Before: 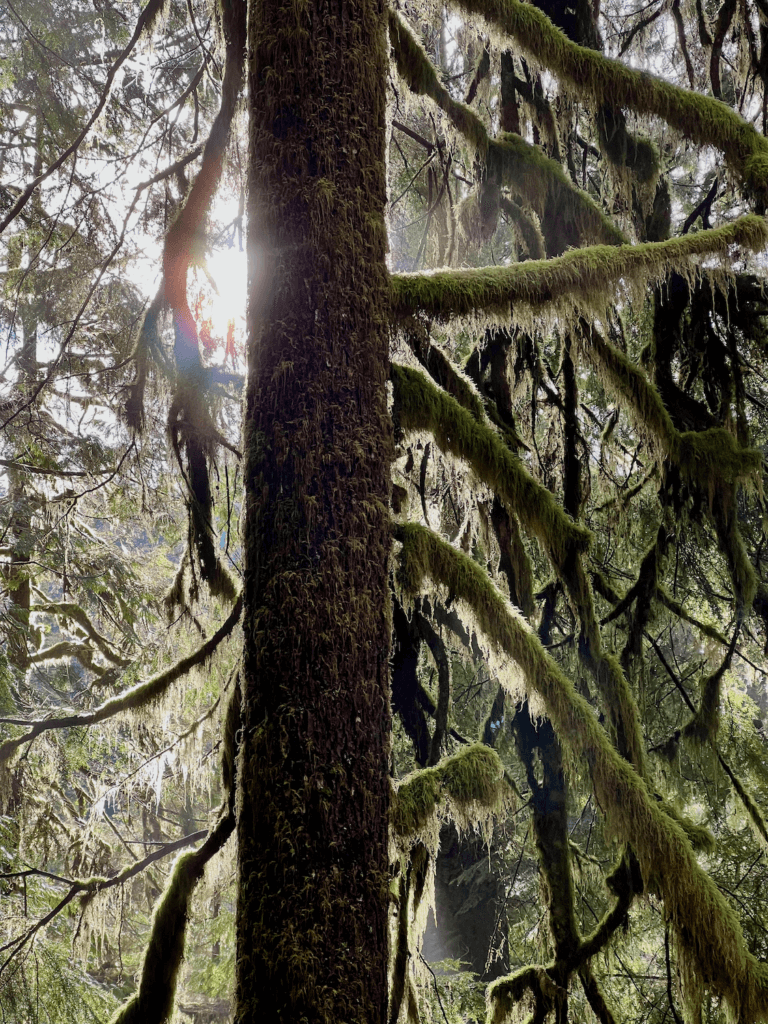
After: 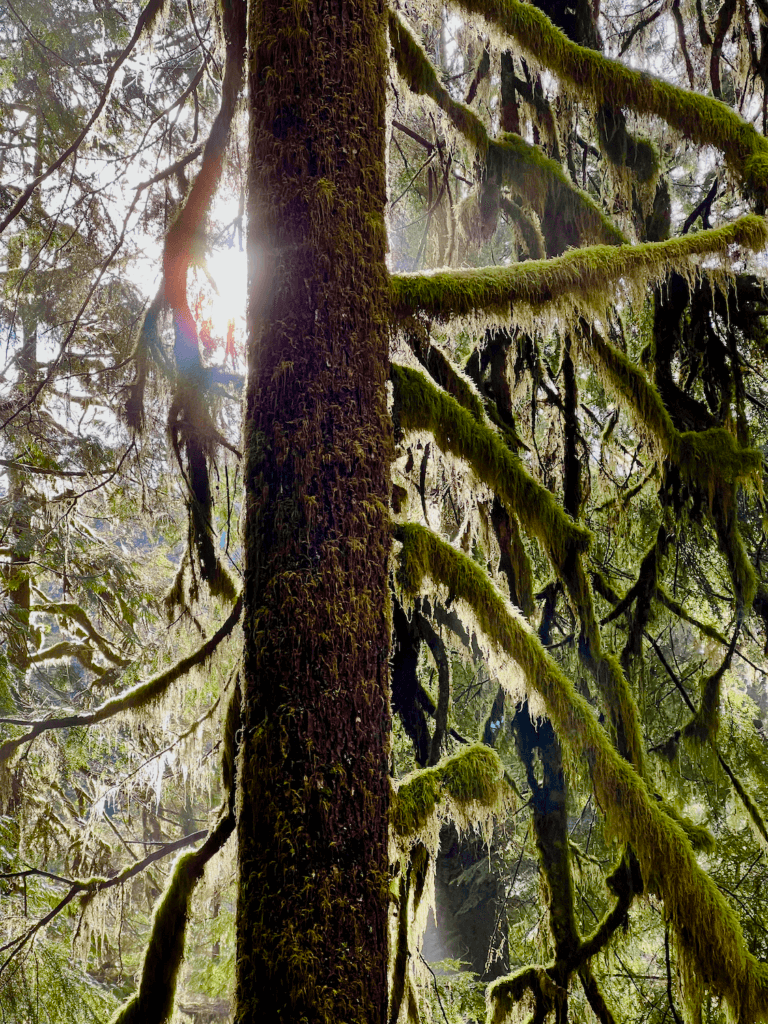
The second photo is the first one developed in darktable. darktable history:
color balance rgb: perceptual saturation grading › global saturation 35%, perceptual saturation grading › highlights -25%, perceptual saturation grading › shadows 50%
shadows and highlights: low approximation 0.01, soften with gaussian
